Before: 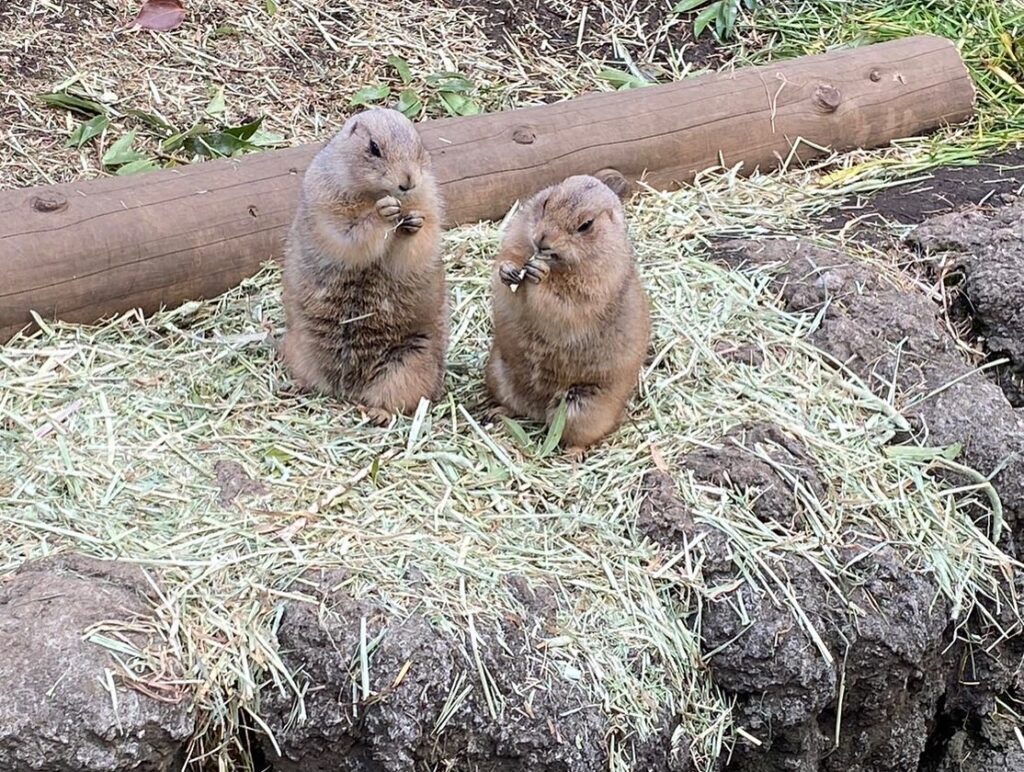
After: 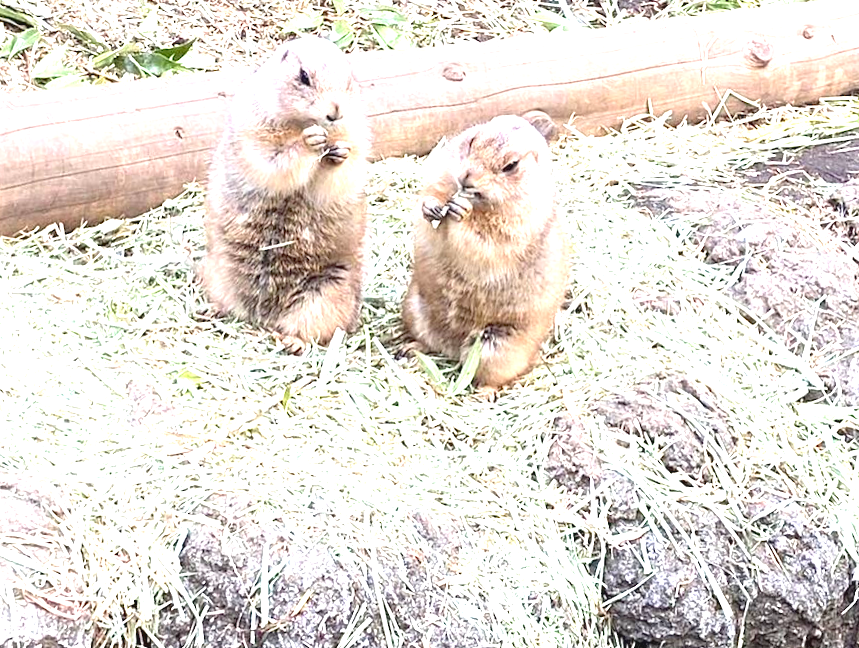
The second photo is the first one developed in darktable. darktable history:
contrast brightness saturation: contrast -0.11
crop and rotate: angle -3.27°, left 5.211%, top 5.211%, right 4.607%, bottom 4.607%
exposure: black level correction 0.001, exposure 1.84 EV, compensate highlight preservation false
